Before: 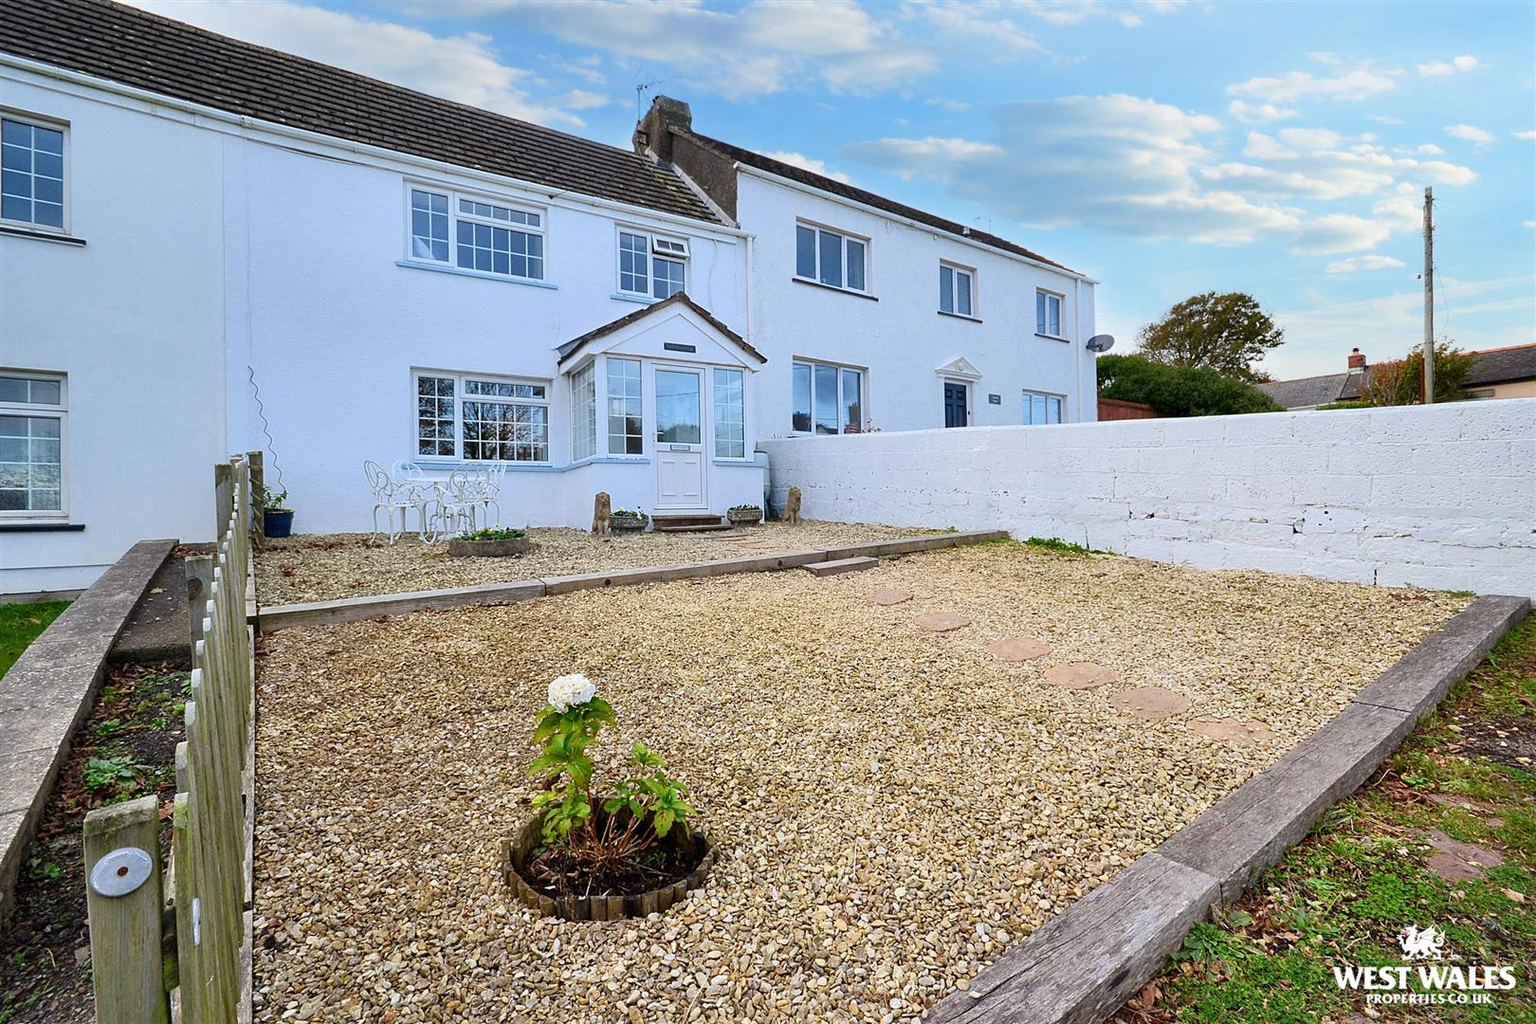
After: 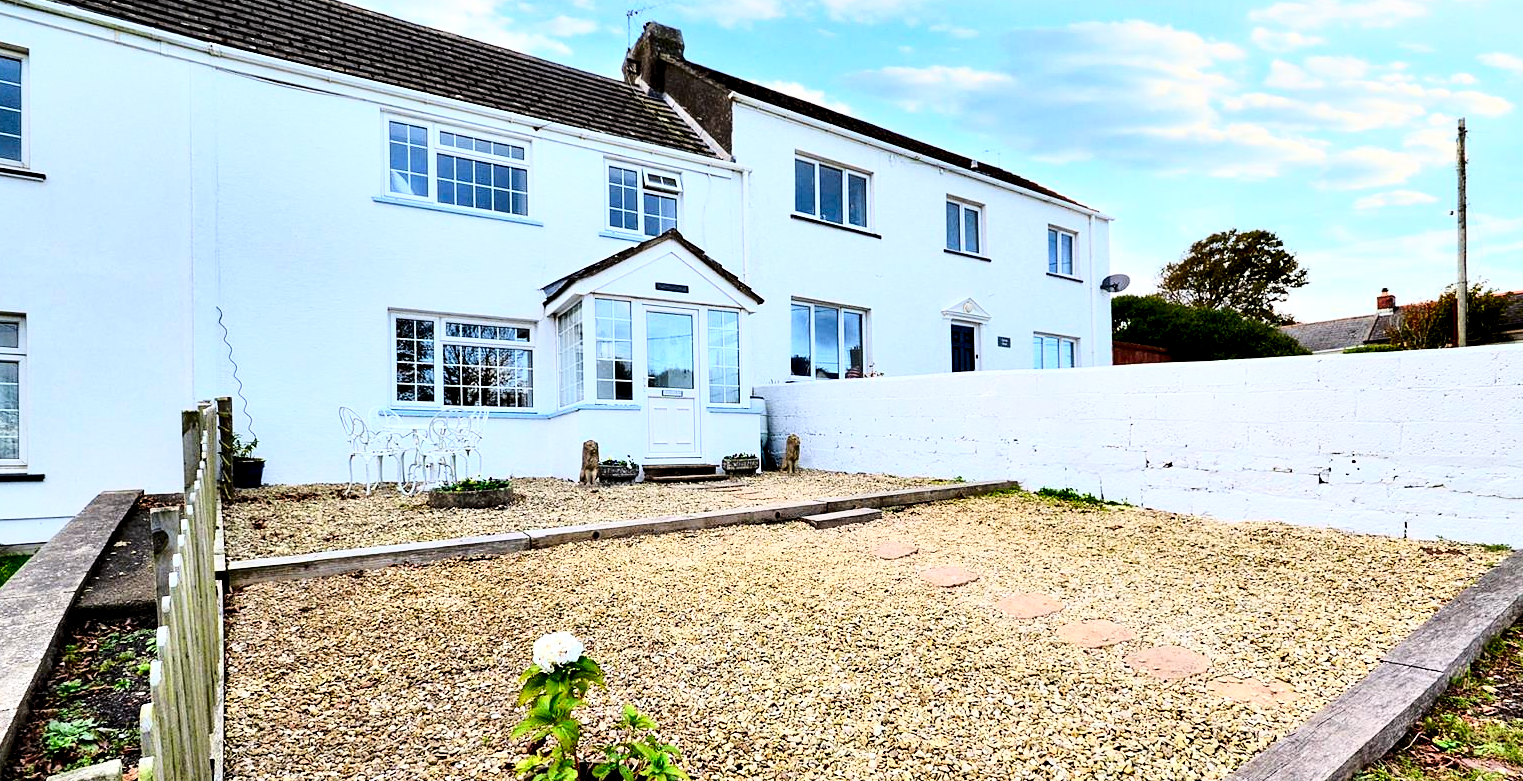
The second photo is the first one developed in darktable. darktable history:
crop: left 2.822%, top 7.372%, right 3.138%, bottom 20.221%
contrast equalizer: octaves 7, y [[0.6 ×6], [0.55 ×6], [0 ×6], [0 ×6], [0 ×6]]
base curve: curves: ch0 [(0, 0) (0.028, 0.03) (0.121, 0.232) (0.46, 0.748) (0.859, 0.968) (1, 1)]
